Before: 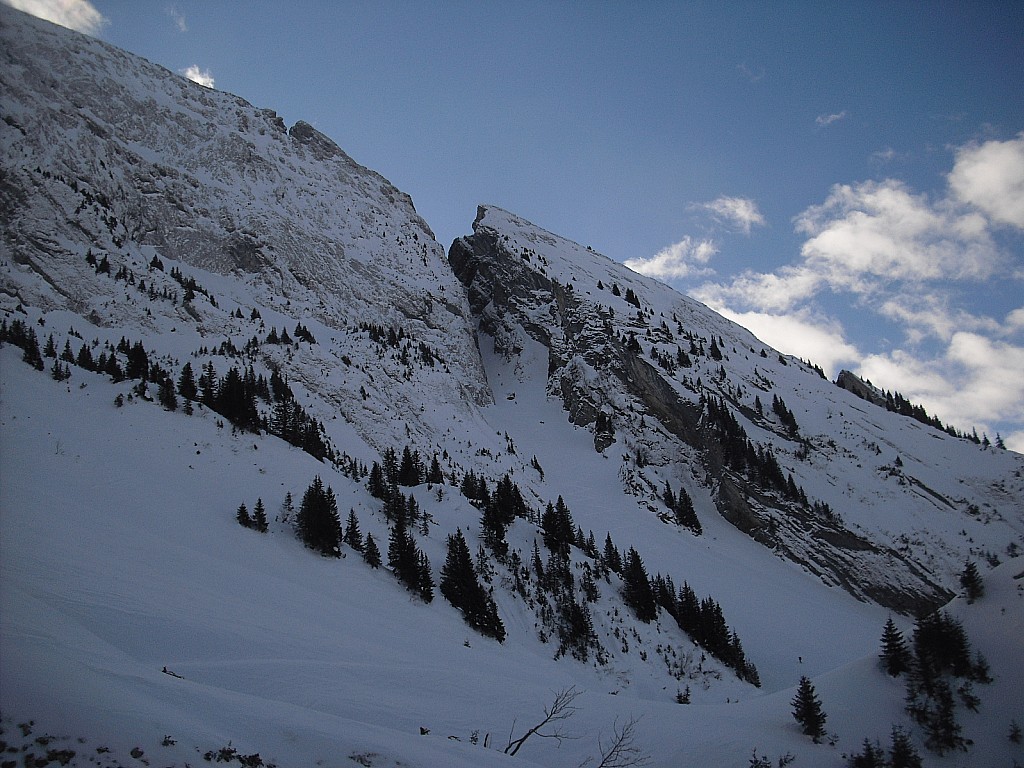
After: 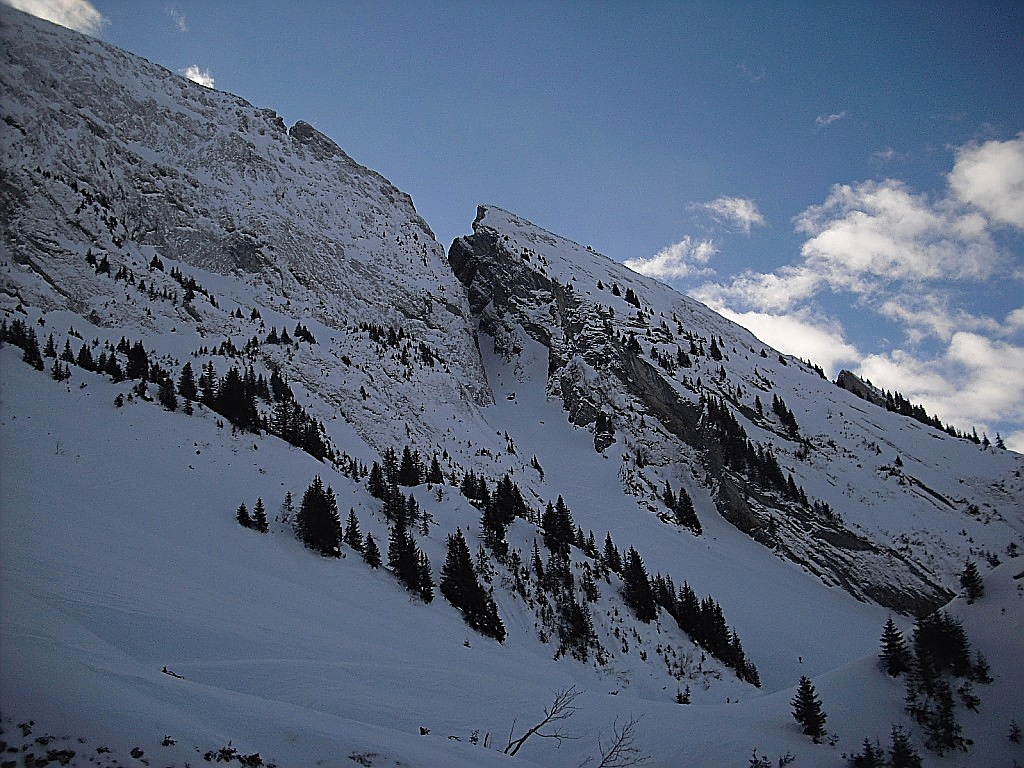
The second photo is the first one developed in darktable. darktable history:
sharpen: on, module defaults
haze removal: strength 0.127, distance 0.247, compatibility mode true, adaptive false
